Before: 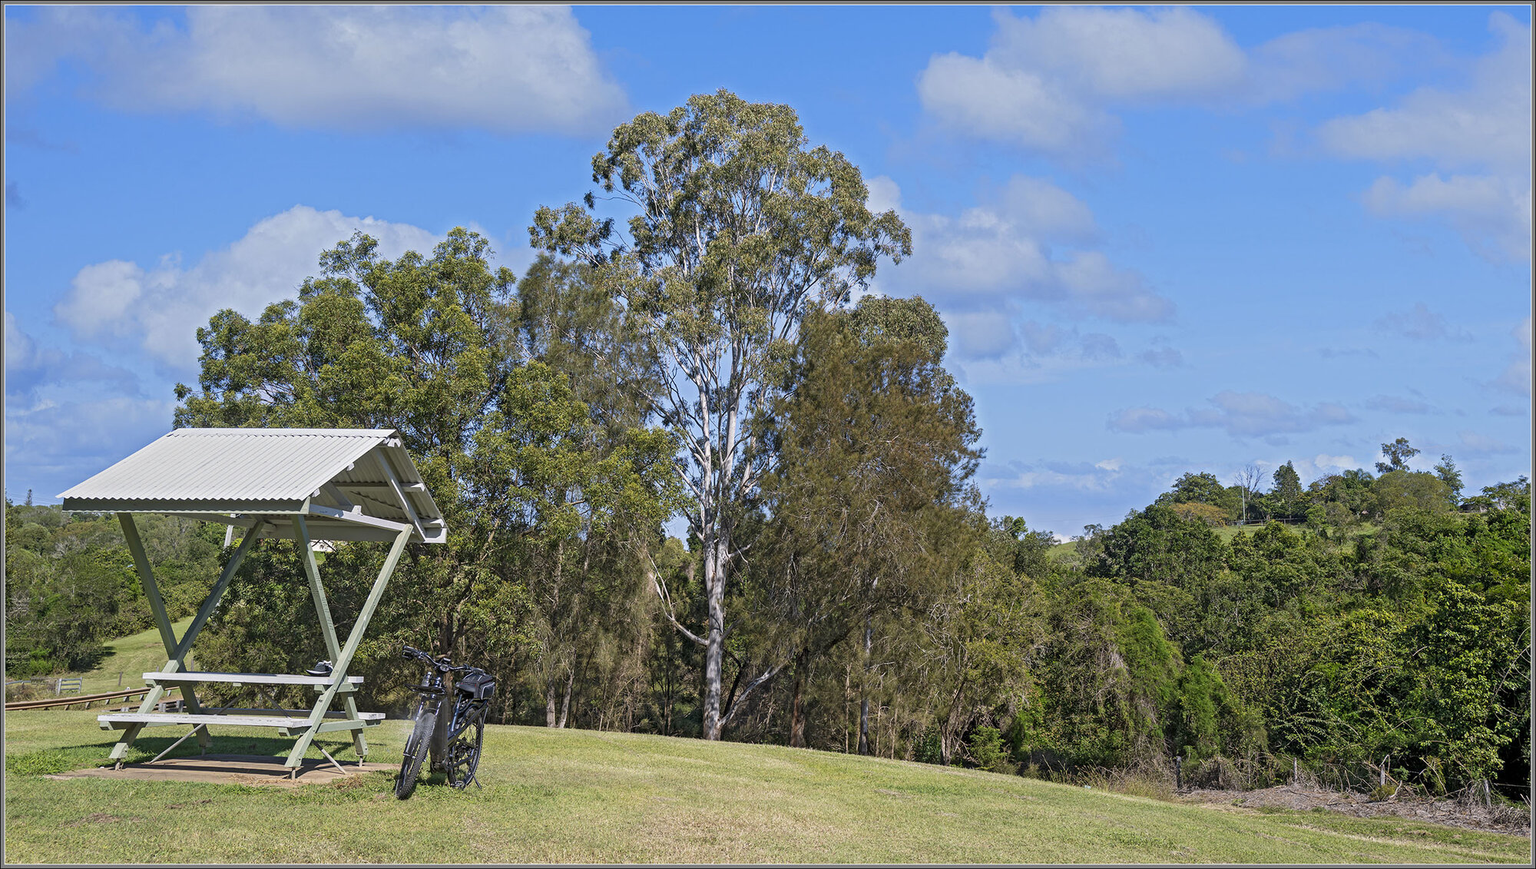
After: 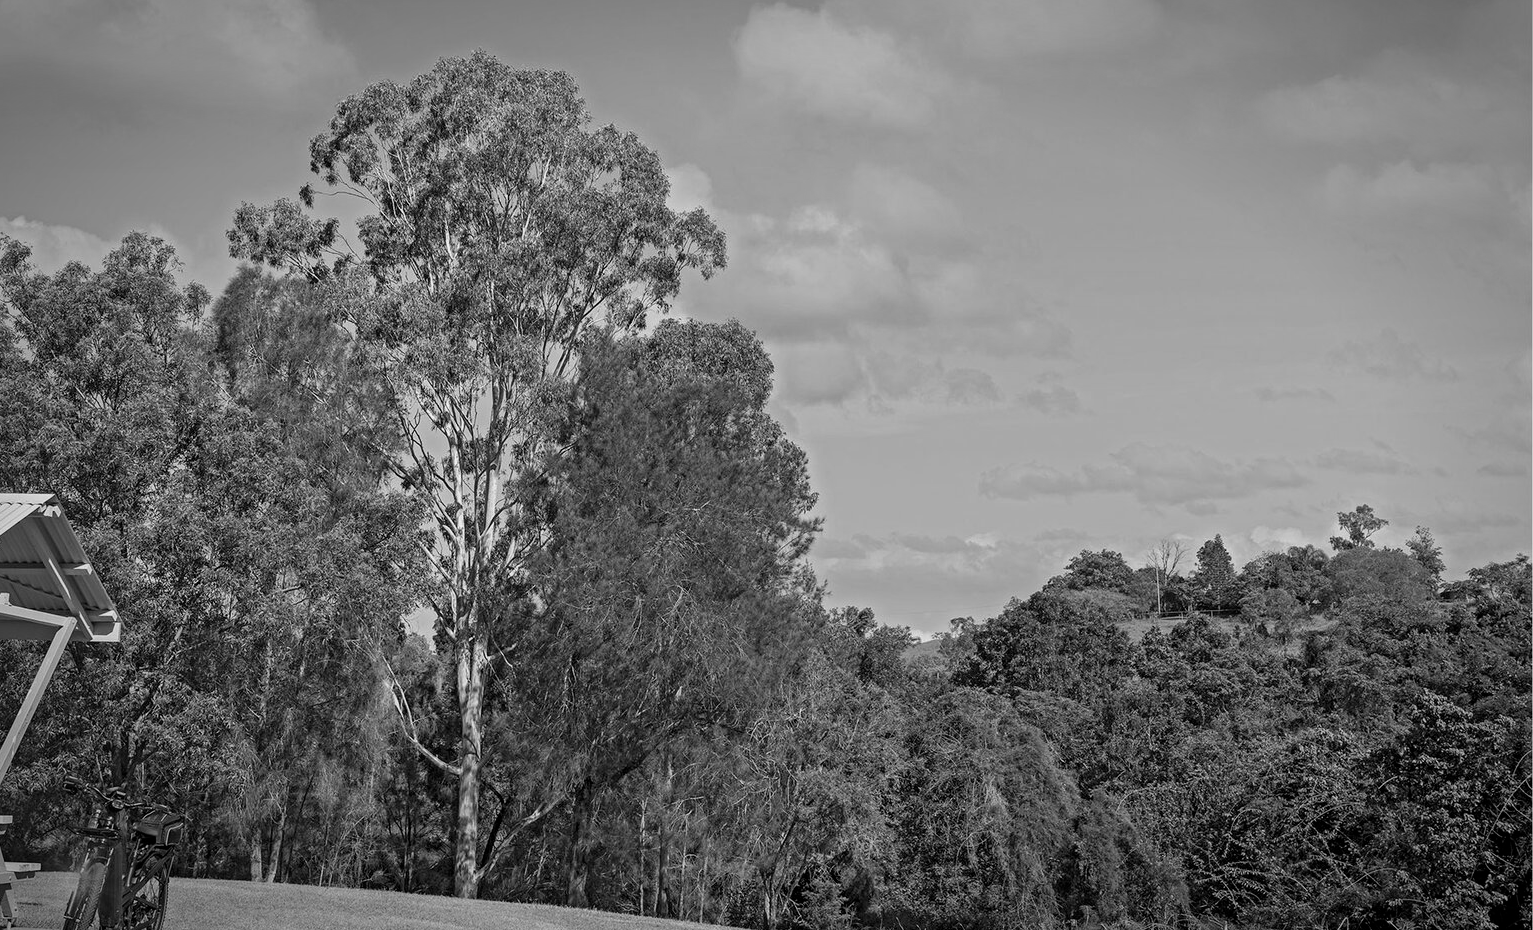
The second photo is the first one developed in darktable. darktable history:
crop: left 23.095%, top 5.827%, bottom 11.854%
vignetting: automatic ratio true
monochrome: a 14.95, b -89.96
